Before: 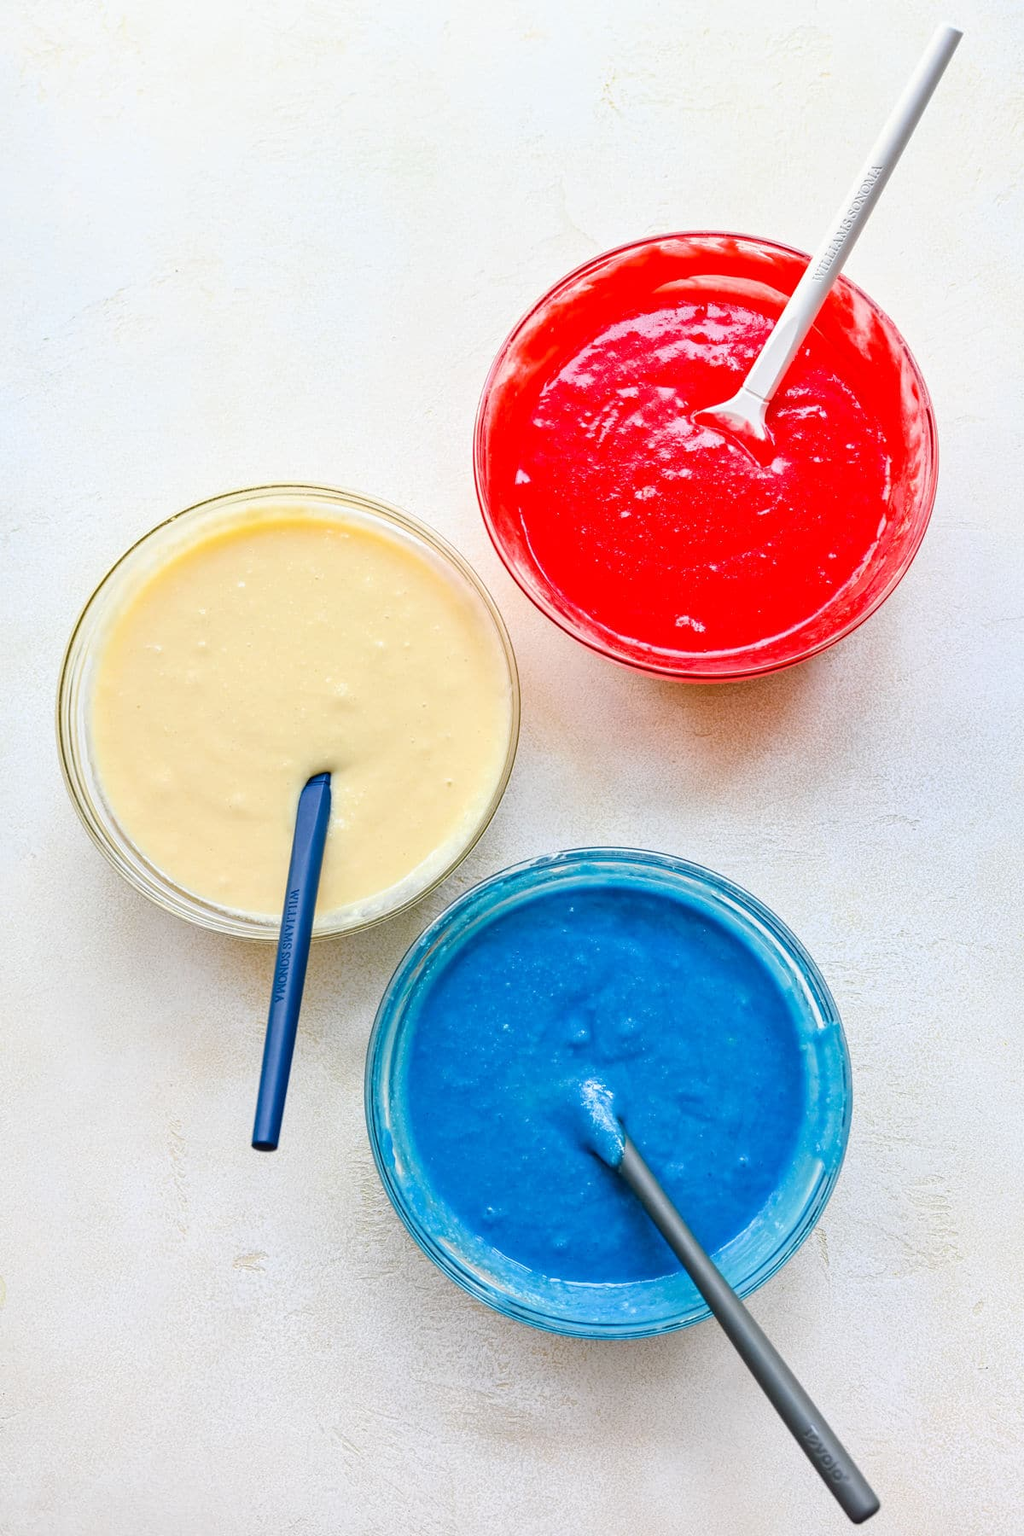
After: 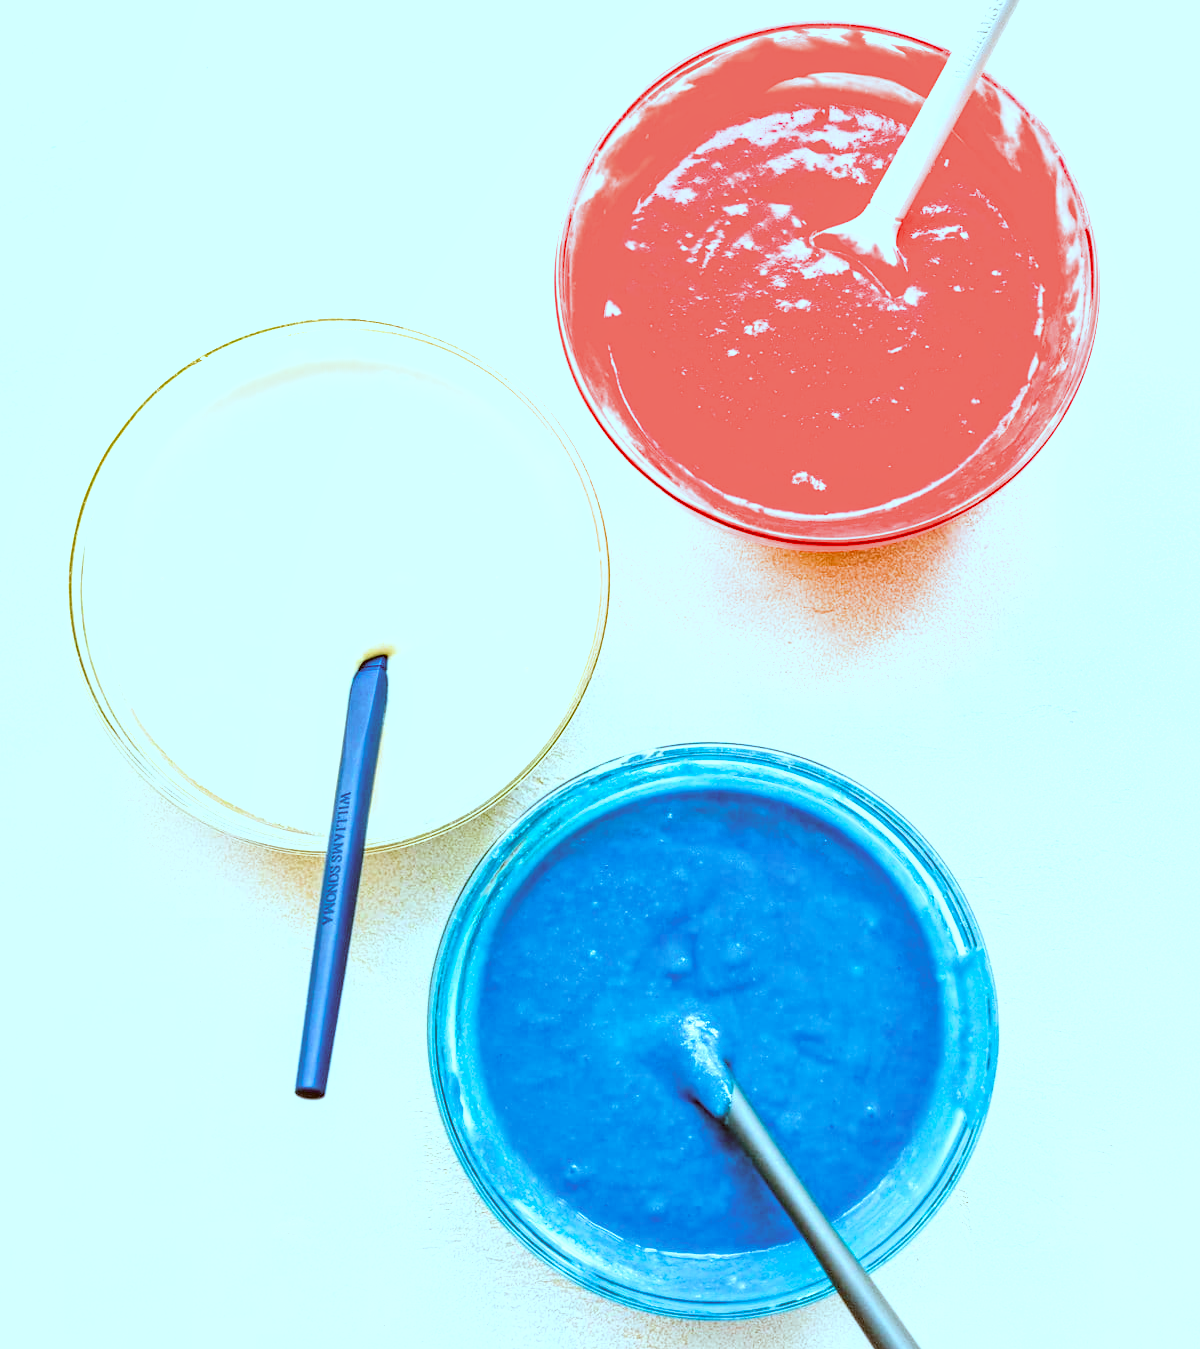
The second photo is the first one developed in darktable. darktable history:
tone equalizer: -8 EV -0.395 EV, -7 EV -0.377 EV, -6 EV -0.339 EV, -5 EV -0.239 EV, -3 EV 0.198 EV, -2 EV 0.329 EV, -1 EV 0.386 EV, +0 EV 0.39 EV, mask exposure compensation -0.493 EV
exposure: black level correction 0, exposure 1.293 EV, compensate highlight preservation false
tone curve: curves: ch0 [(0, 0) (0.003, 0.003) (0.011, 0.011) (0.025, 0.025) (0.044, 0.044) (0.069, 0.069) (0.1, 0.099) (0.136, 0.135) (0.177, 0.176) (0.224, 0.223) (0.277, 0.275) (0.335, 0.333) (0.399, 0.396) (0.468, 0.465) (0.543, 0.541) (0.623, 0.622) (0.709, 0.708) (0.801, 0.8) (0.898, 0.897) (1, 1)], preserve colors none
local contrast: detail 130%
filmic rgb: black relative exposure -8 EV, white relative exposure 3.83 EV, hardness 4.29, color science v6 (2022)
color correction: highlights a* -14.77, highlights b* -15.93, shadows a* 10.7, shadows b* 29.83
haze removal: compatibility mode true, adaptive false
crop: top 13.923%, bottom 11.131%
